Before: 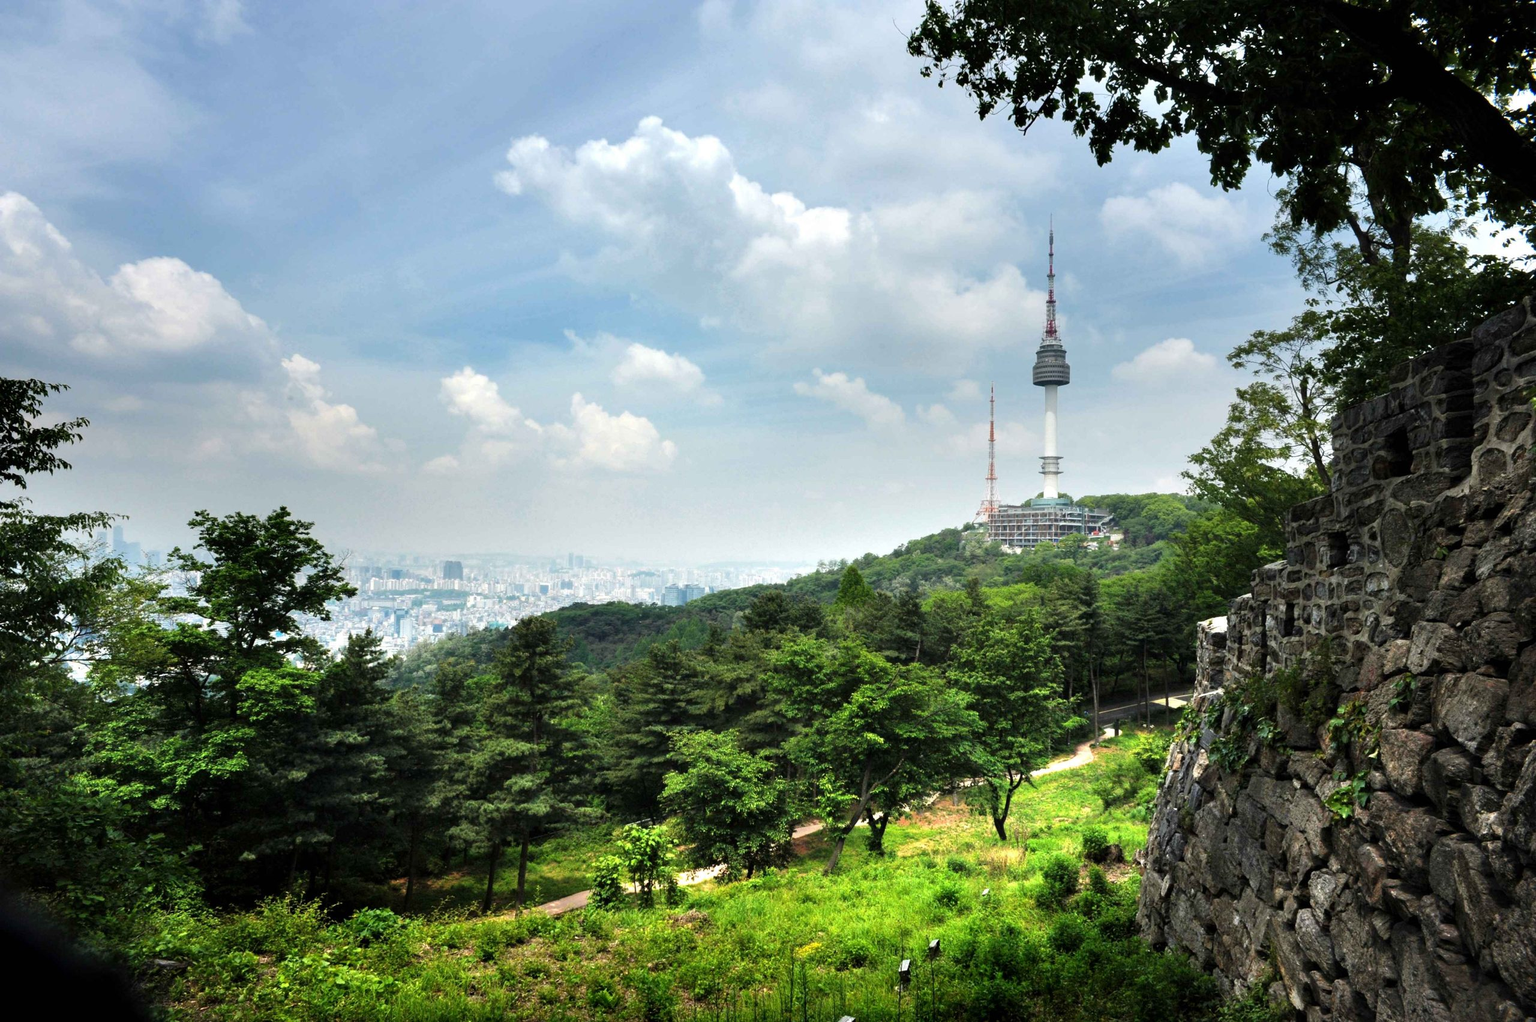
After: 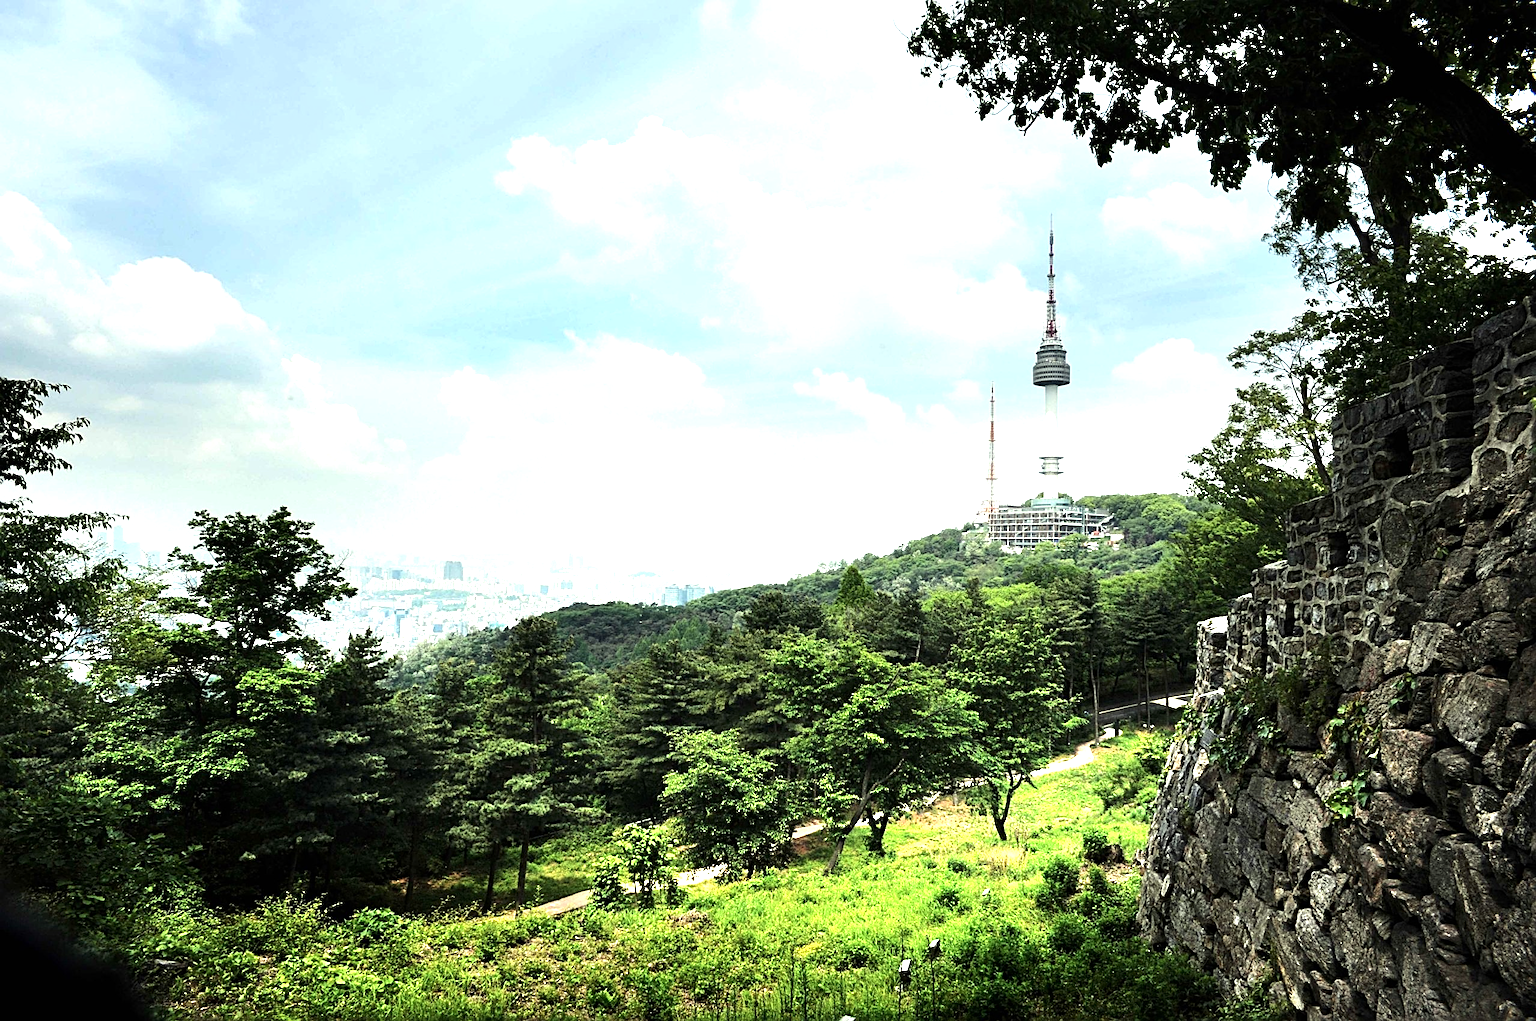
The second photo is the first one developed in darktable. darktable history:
tone equalizer: -8 EV -0.417 EV, -7 EV -0.389 EV, -6 EV -0.333 EV, -5 EV -0.222 EV, -3 EV 0.222 EV, -2 EV 0.333 EV, -1 EV 0.389 EV, +0 EV 0.417 EV, edges refinement/feathering 500, mask exposure compensation -1.57 EV, preserve details no
color correction: highlights a* -4.28, highlights b* 6.53
contrast brightness saturation: contrast 0.11, saturation -0.17
exposure: exposure 0.6 EV, compensate highlight preservation false
sharpen: radius 2.584, amount 0.688
